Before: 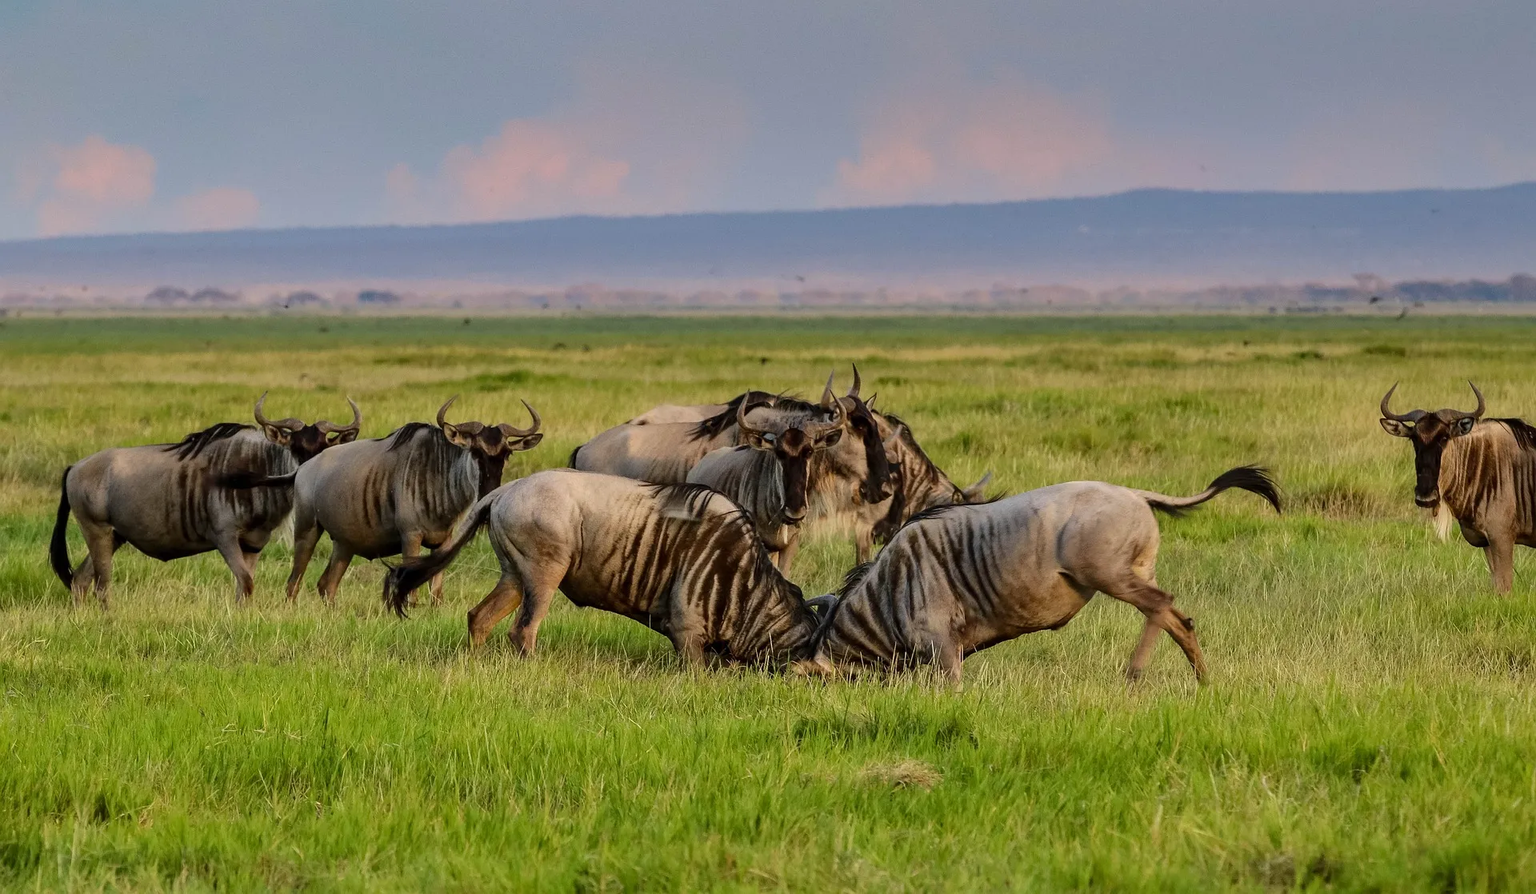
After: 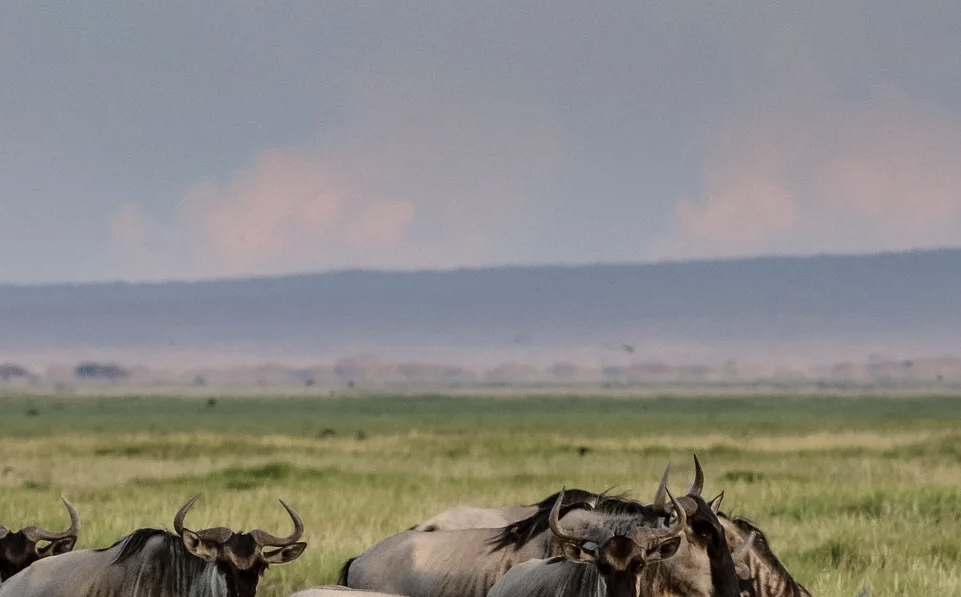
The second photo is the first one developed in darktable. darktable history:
contrast brightness saturation: contrast 0.103, saturation -0.353
crop: left 19.396%, right 30.551%, bottom 46.549%
